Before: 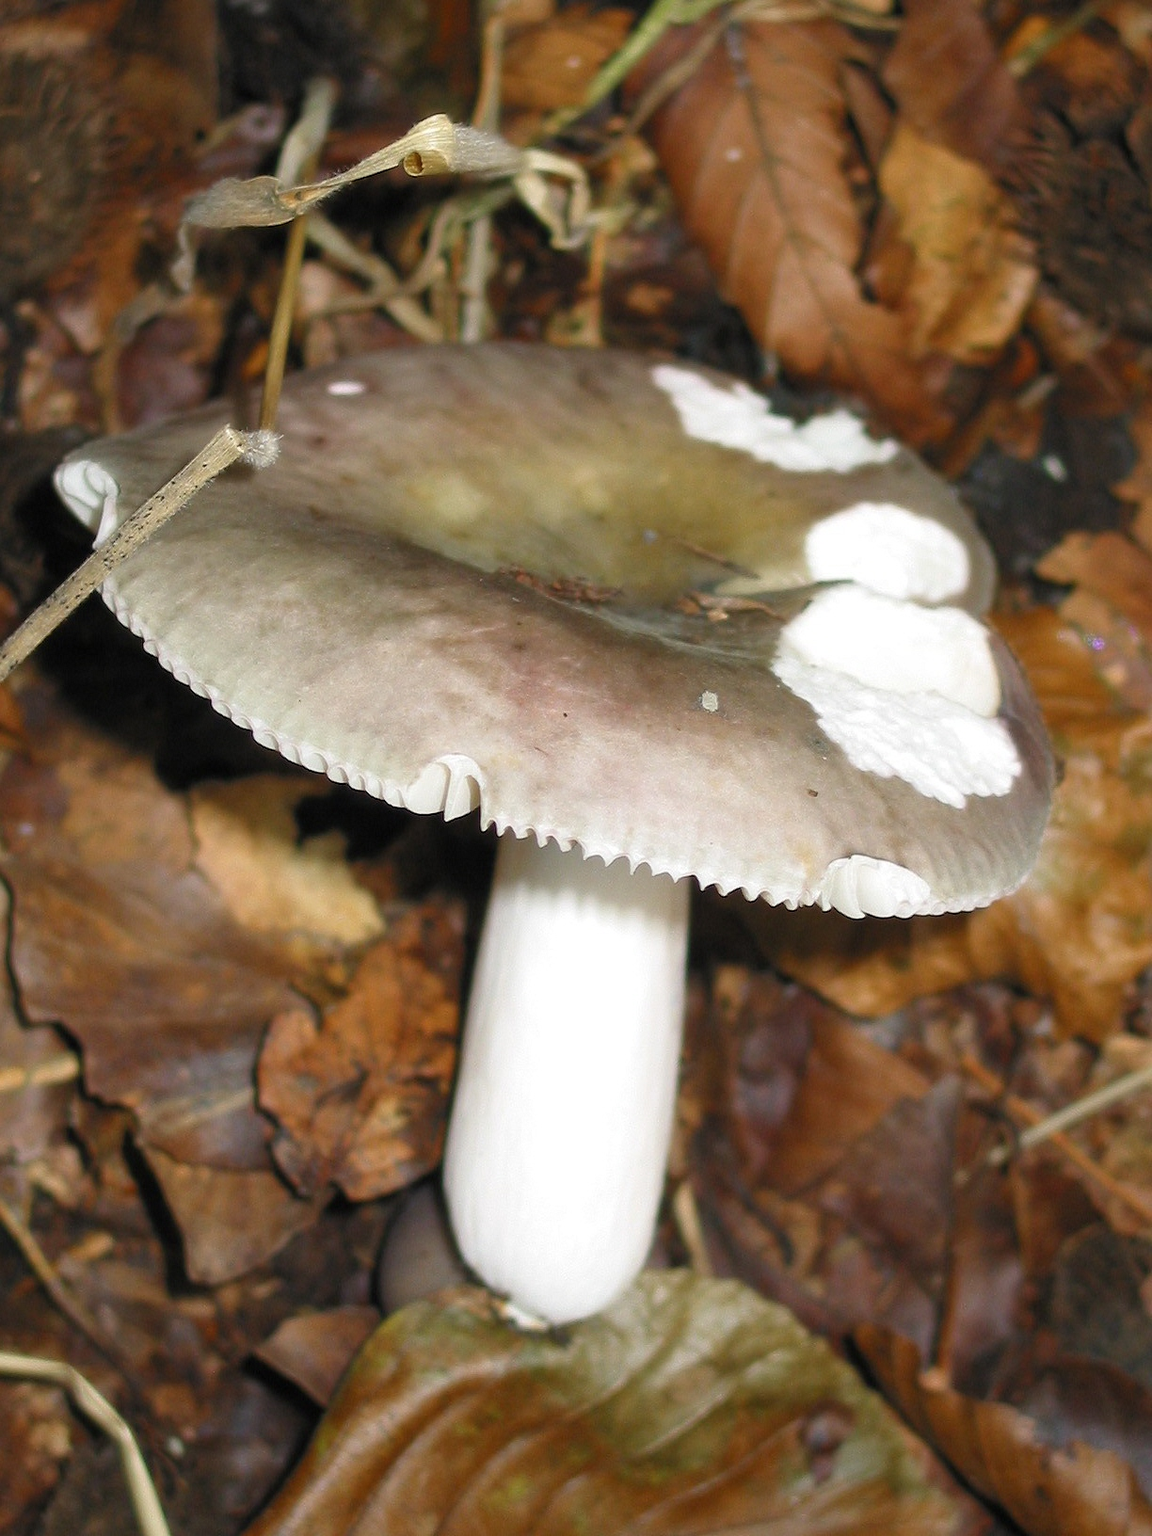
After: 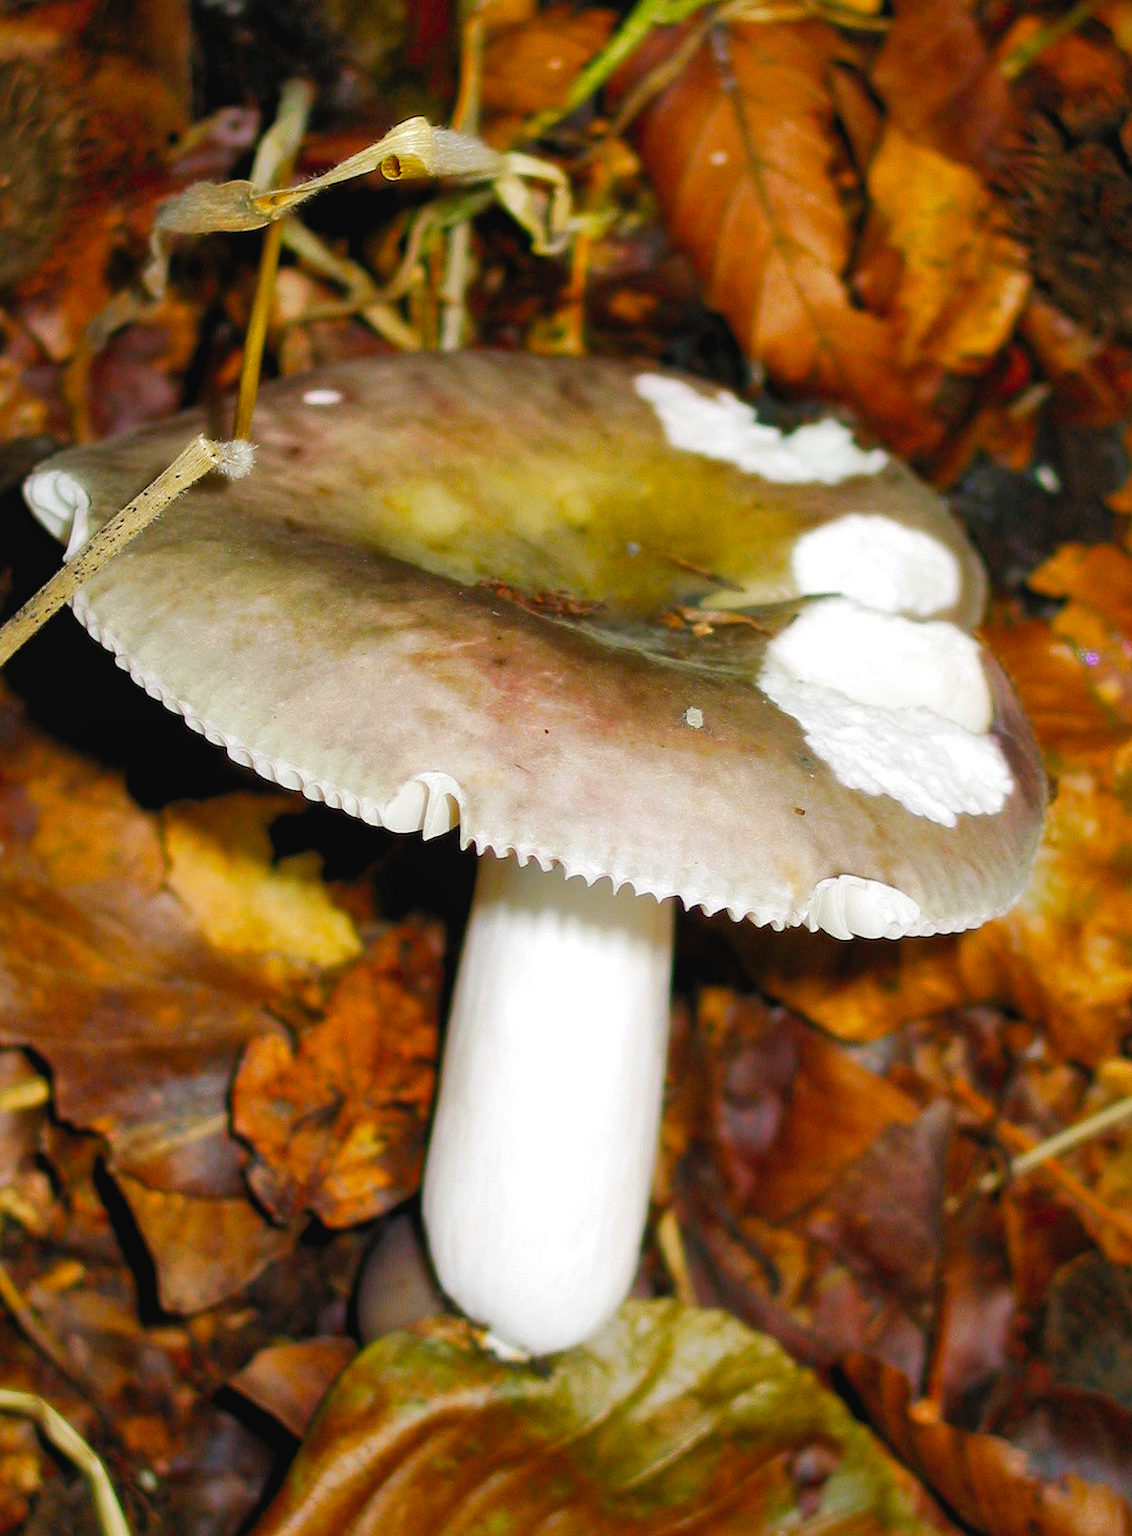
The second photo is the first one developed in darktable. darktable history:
shadows and highlights: highlights color adjustment 55.81%
color balance rgb: power › hue 207.33°, perceptual saturation grading › global saturation 24.88%, global vibrance 20%
tone curve: curves: ch0 [(0, 0) (0.003, 0.016) (0.011, 0.016) (0.025, 0.016) (0.044, 0.016) (0.069, 0.016) (0.1, 0.026) (0.136, 0.047) (0.177, 0.088) (0.224, 0.14) (0.277, 0.2) (0.335, 0.276) (0.399, 0.37) (0.468, 0.47) (0.543, 0.583) (0.623, 0.698) (0.709, 0.779) (0.801, 0.858) (0.898, 0.929) (1, 1)], preserve colors none
crop and rotate: left 2.739%, right 1.129%, bottom 2.238%
